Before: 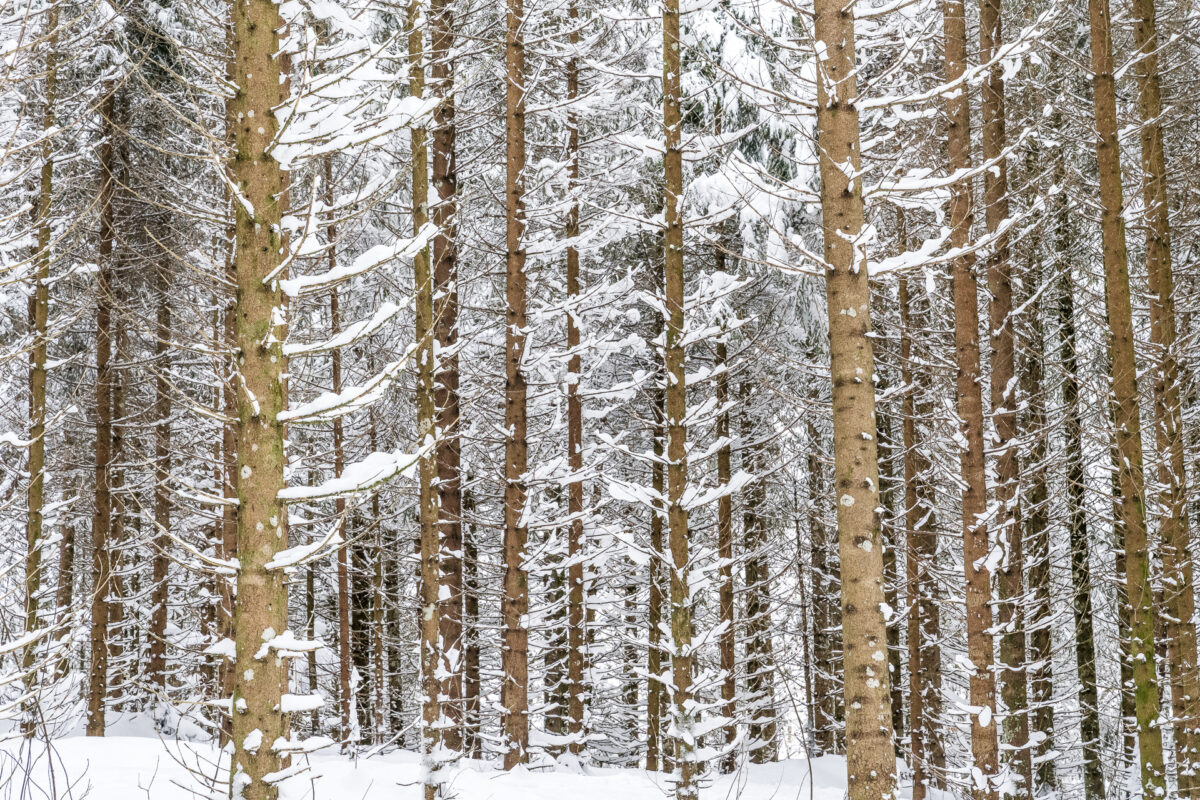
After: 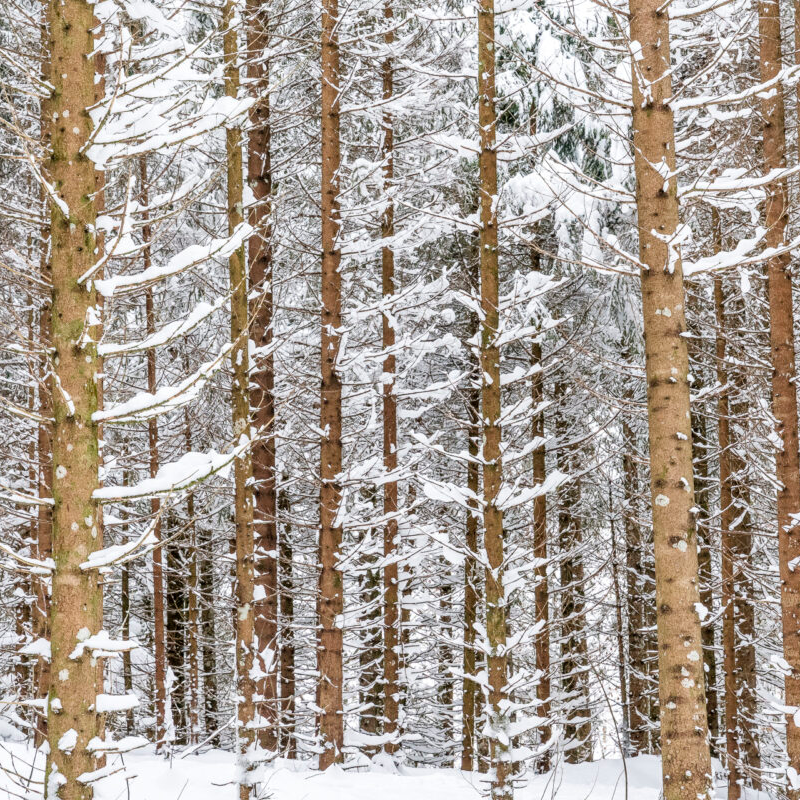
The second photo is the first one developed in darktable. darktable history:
crop: left 15.417%, right 17.887%
